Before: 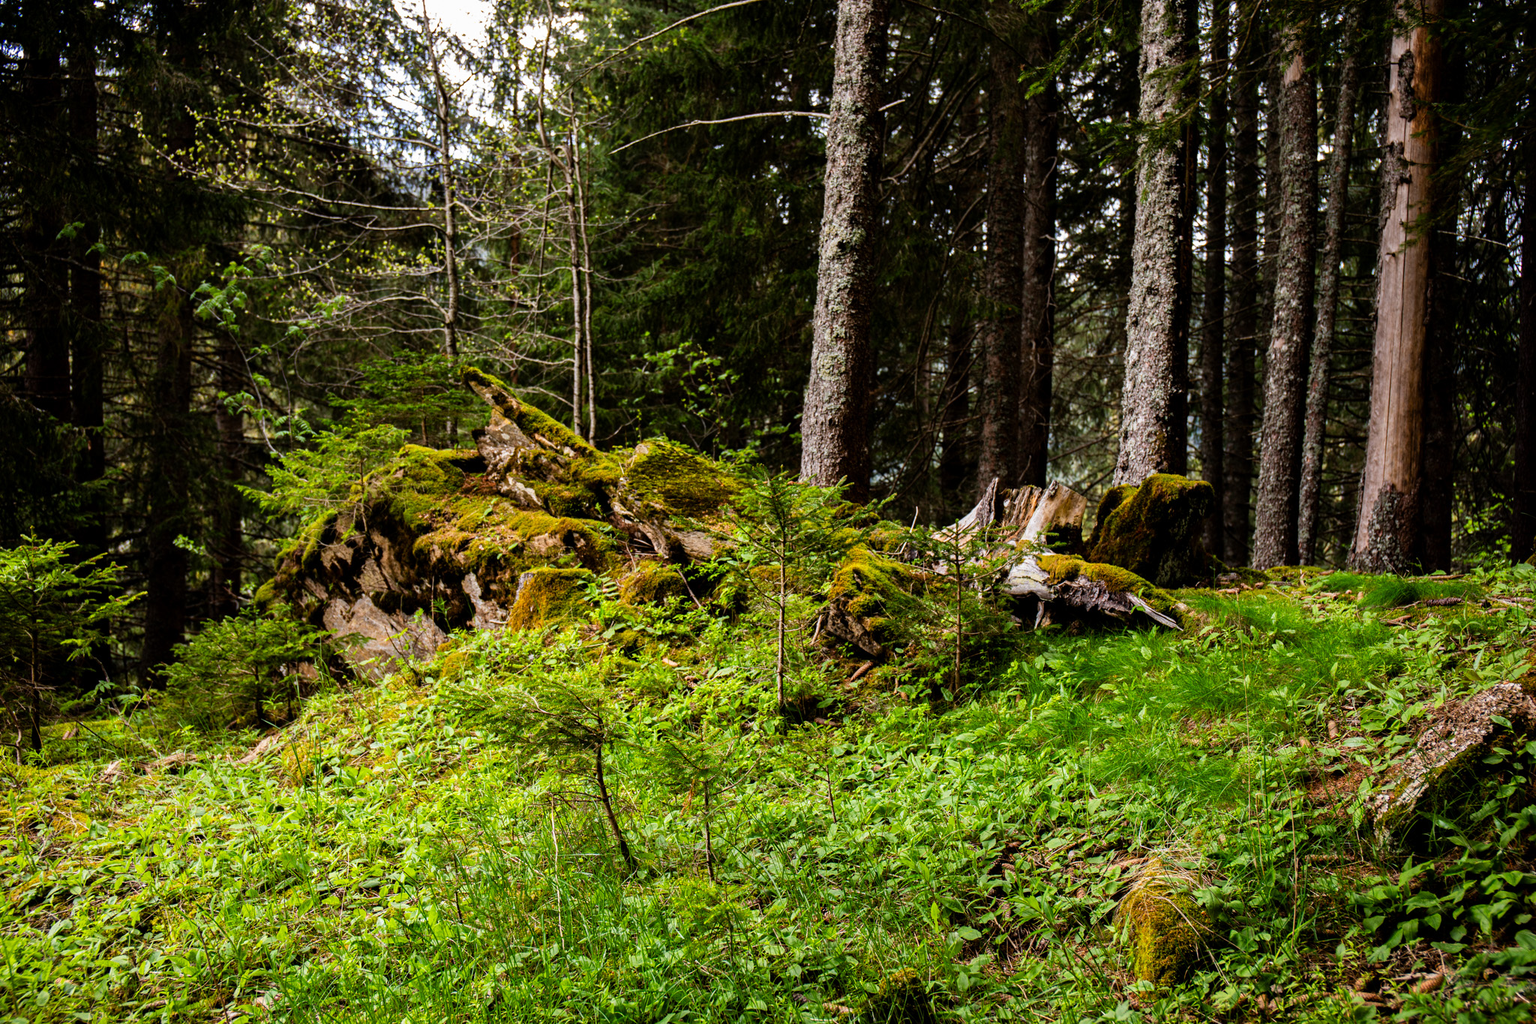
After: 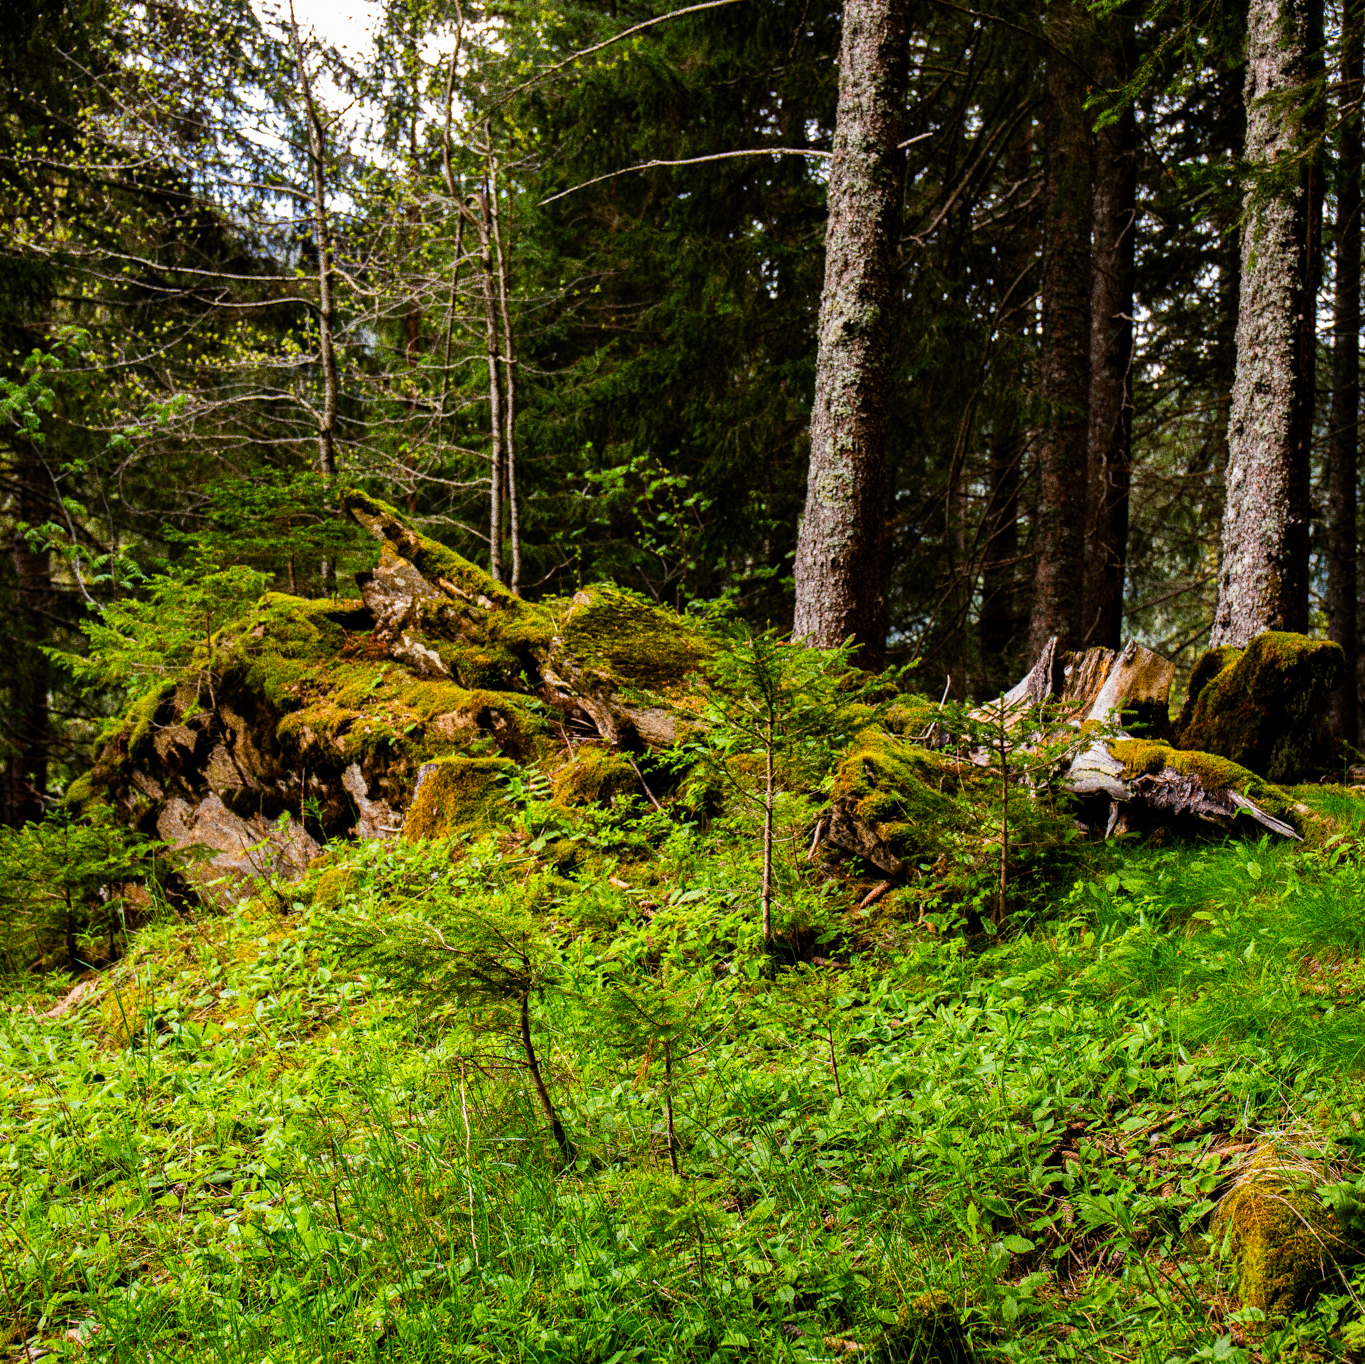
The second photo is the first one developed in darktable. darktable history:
crop and rotate: left 13.409%, right 19.924%
color balance rgb: linear chroma grading › global chroma 8.33%, perceptual saturation grading › global saturation 18.52%, global vibrance 7.87%
grain: coarseness 10.62 ISO, strength 55.56%
